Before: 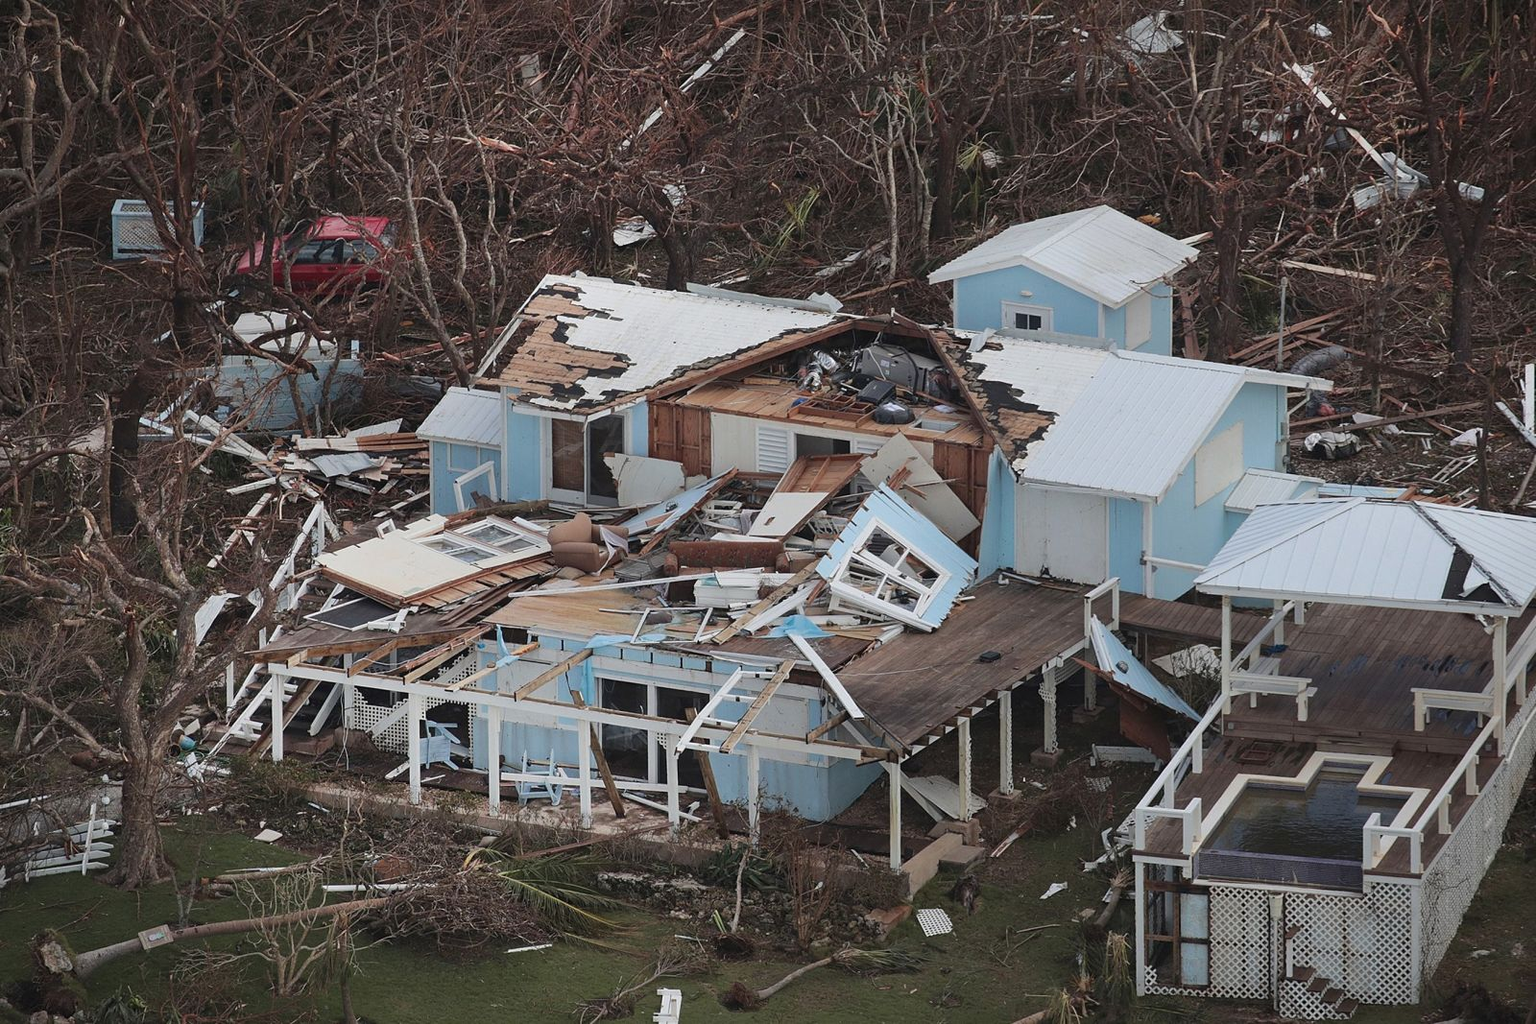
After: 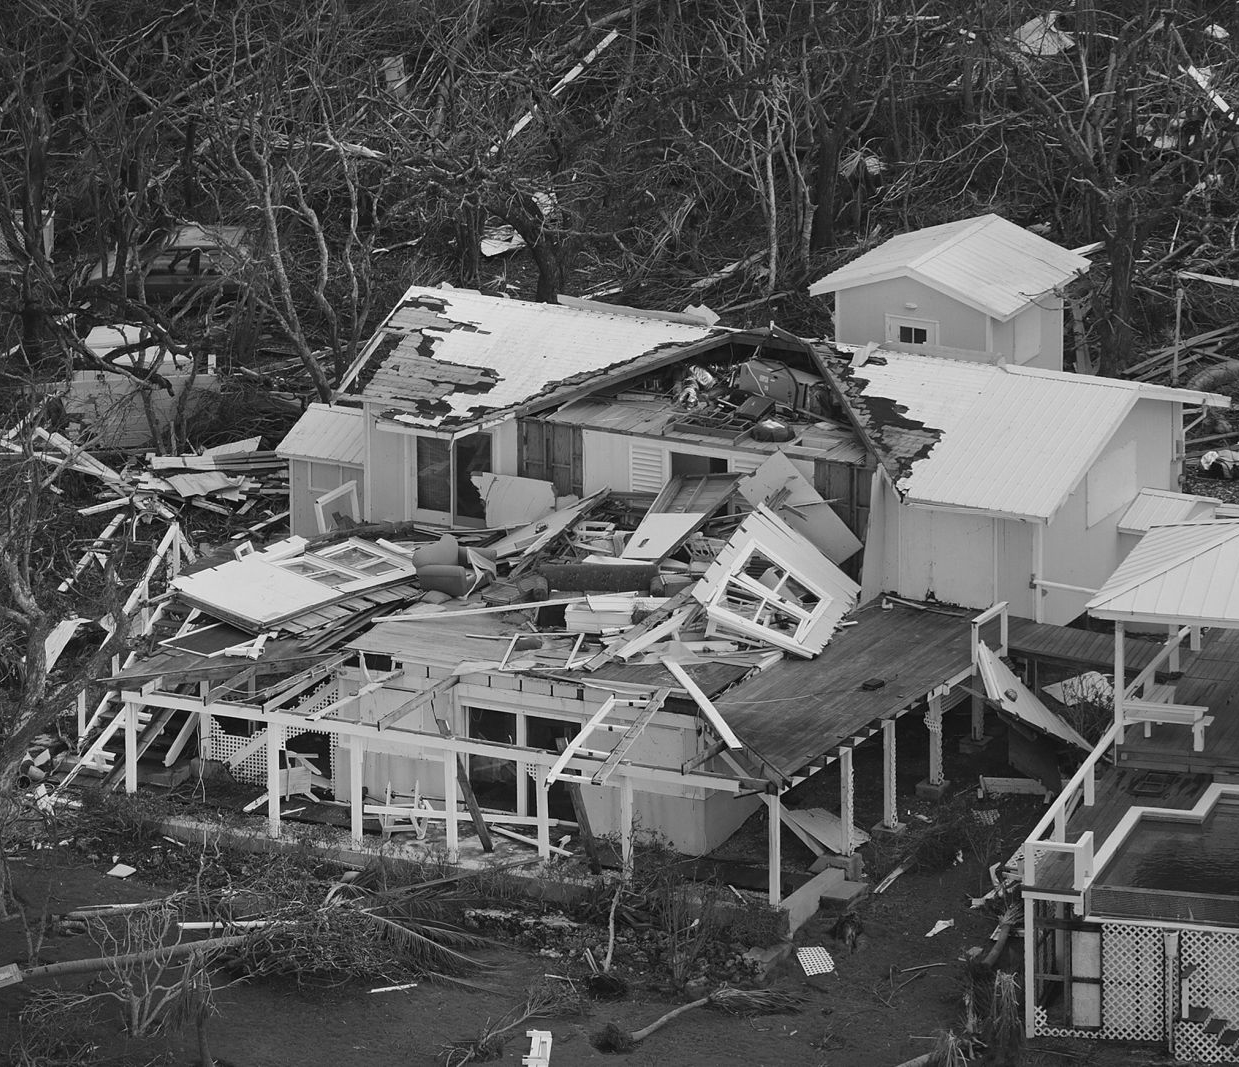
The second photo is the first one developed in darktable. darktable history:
crop: left 9.88%, right 12.664%
monochrome: size 3.1
